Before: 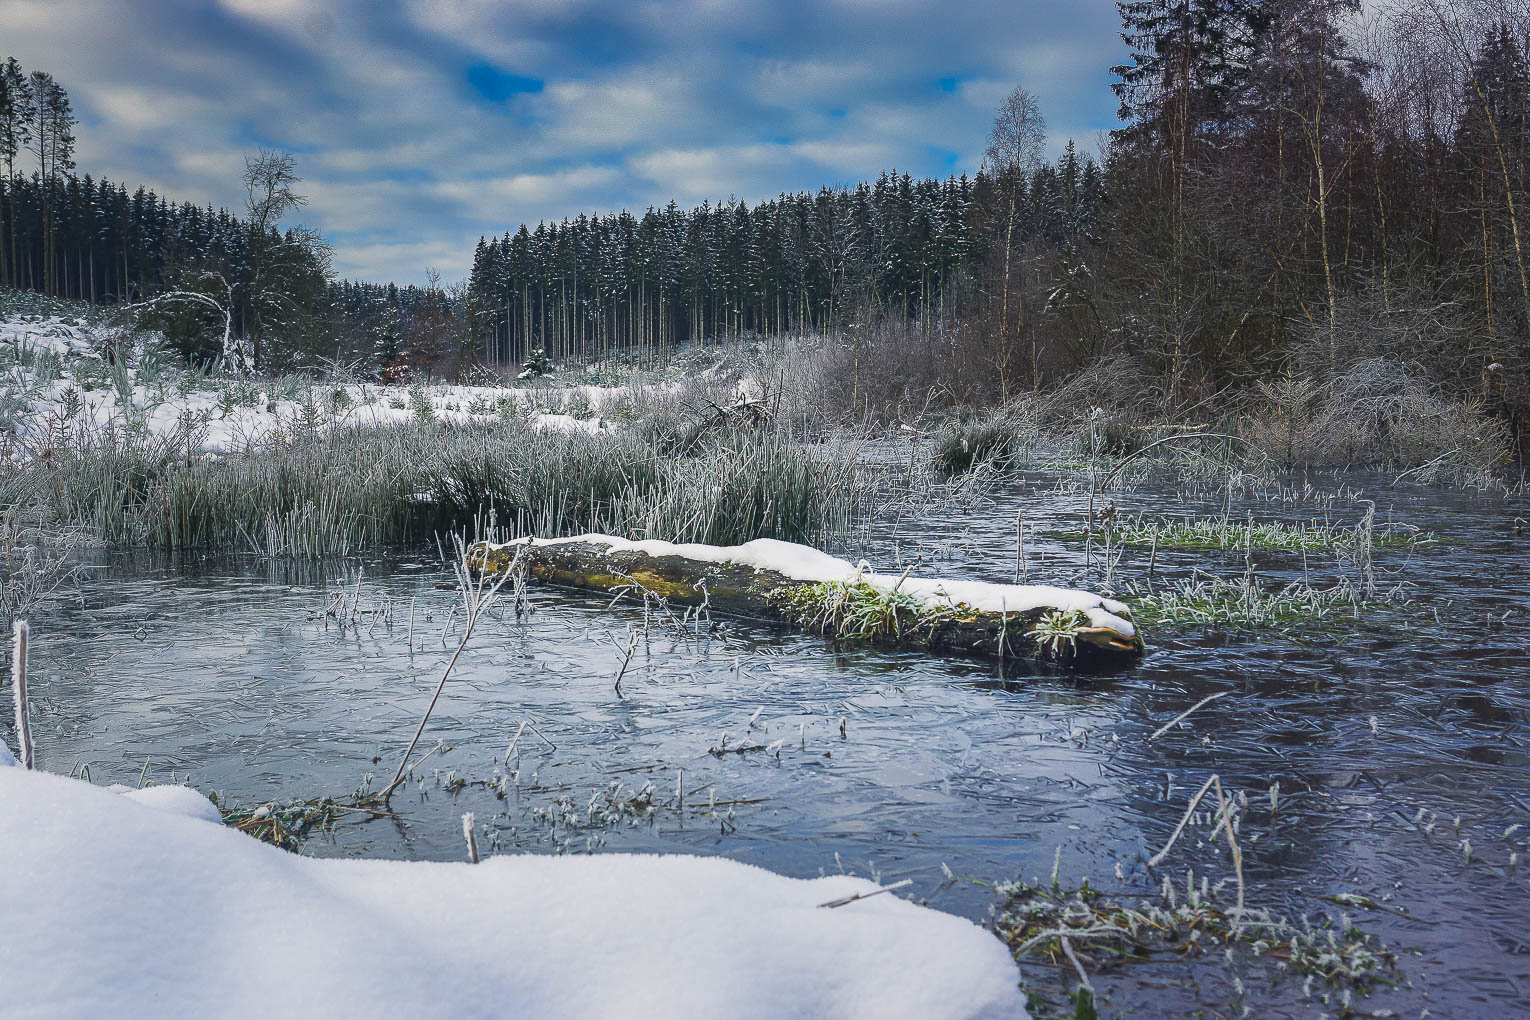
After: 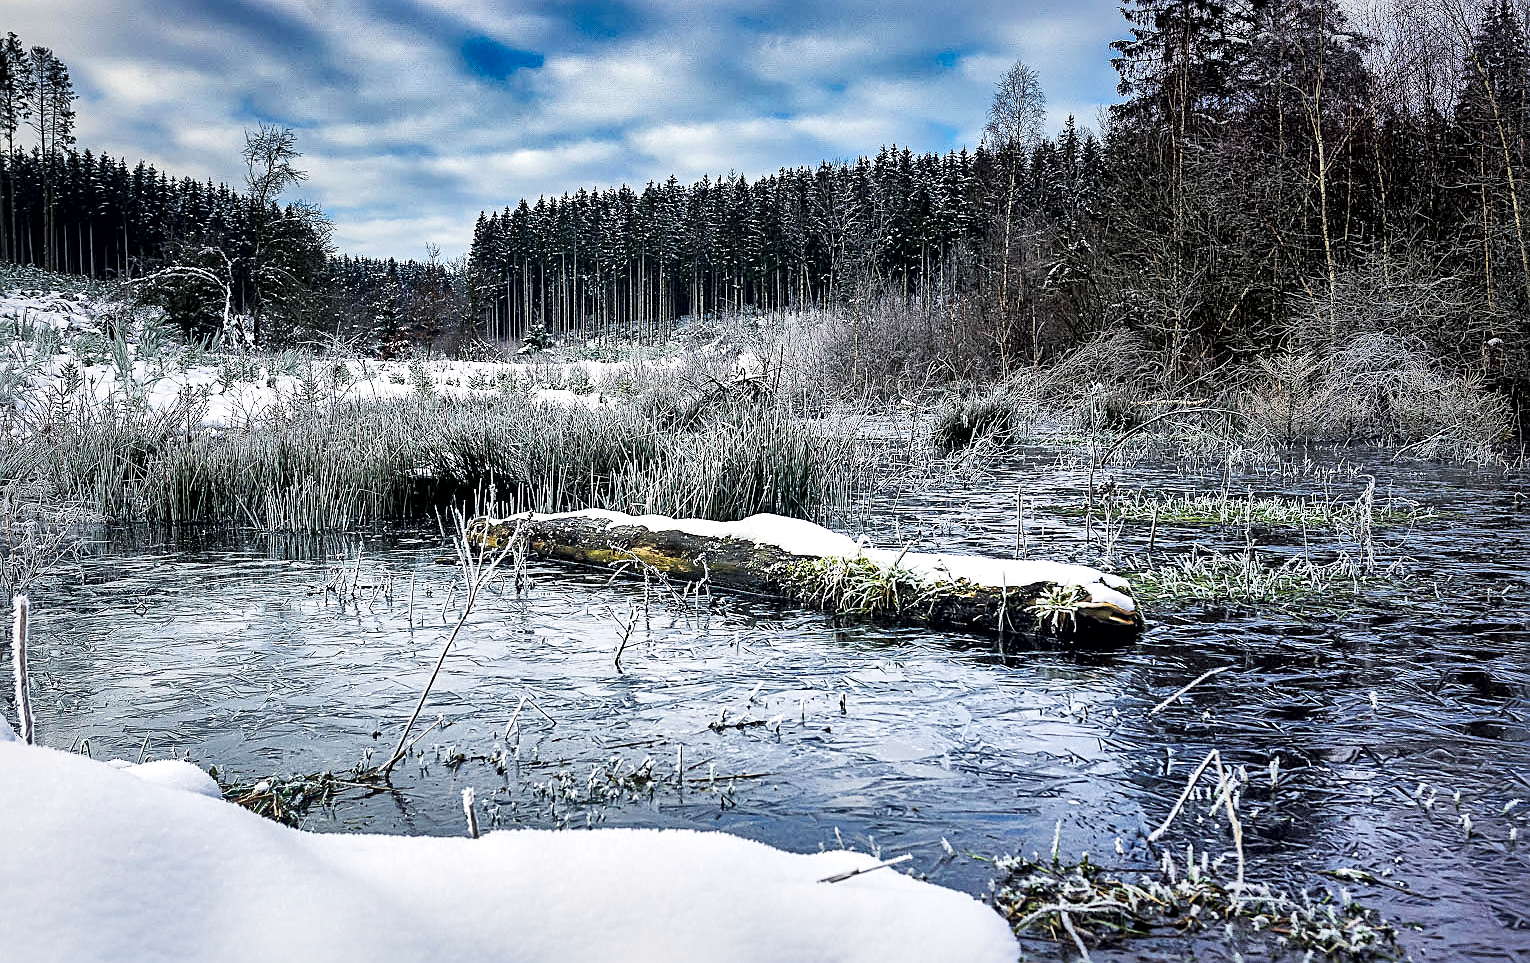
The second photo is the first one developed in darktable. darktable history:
sharpen: on, module defaults
local contrast: mode bilateral grid, contrast 44, coarseness 69, detail 214%, midtone range 0.2
crop and rotate: top 2.479%, bottom 3.018%
filmic rgb: black relative exposure -5 EV, hardness 2.88, contrast 1.3, highlights saturation mix -30%
exposure: black level correction 0.001, exposure 0.675 EV, compensate highlight preservation false
